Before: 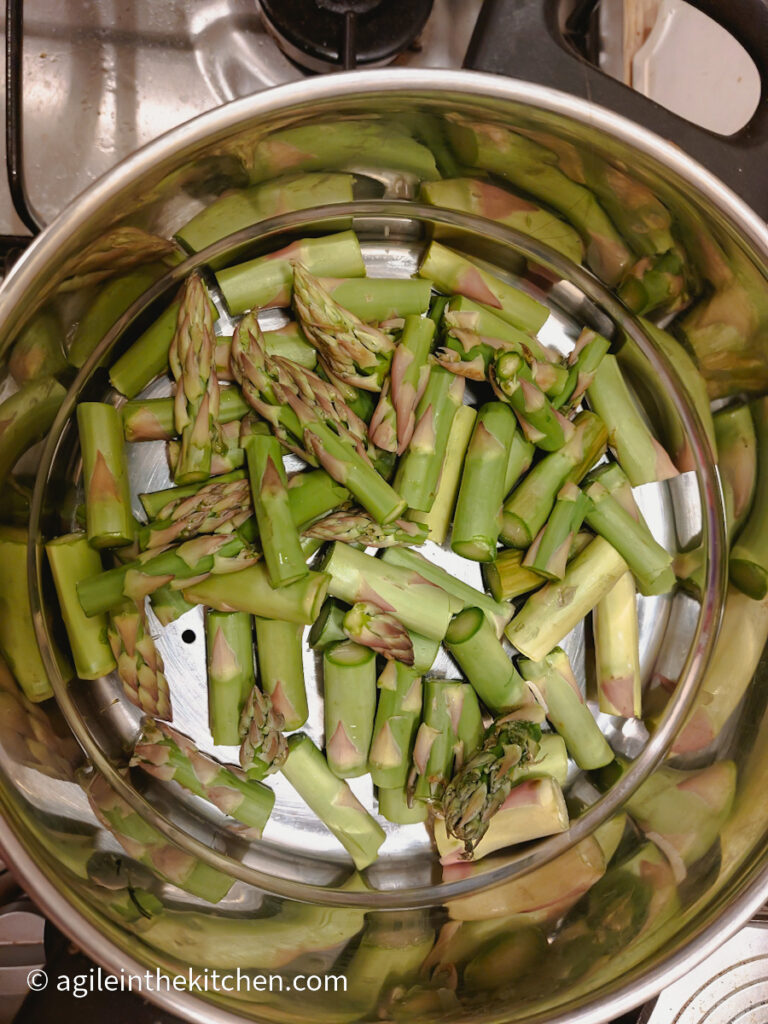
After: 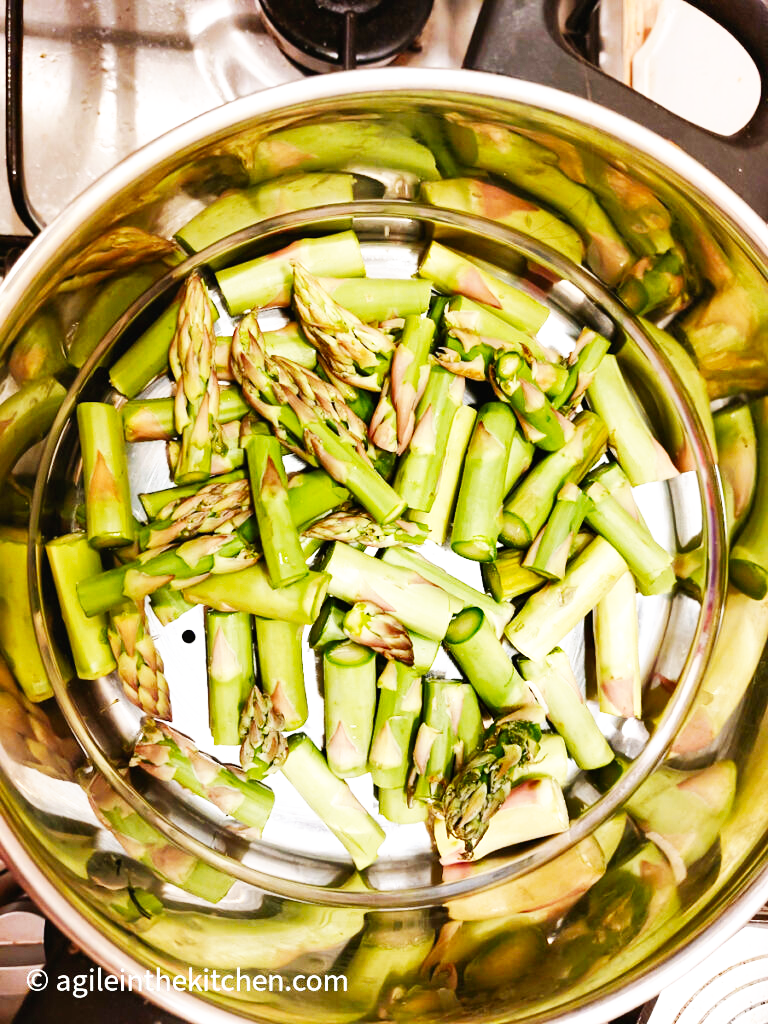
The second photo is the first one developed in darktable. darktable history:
shadows and highlights: soften with gaussian
base curve: curves: ch0 [(0, 0) (0.007, 0.004) (0.027, 0.03) (0.046, 0.07) (0.207, 0.54) (0.442, 0.872) (0.673, 0.972) (1, 1)], preserve colors none
exposure: exposure 0.4 EV, compensate highlight preservation false
